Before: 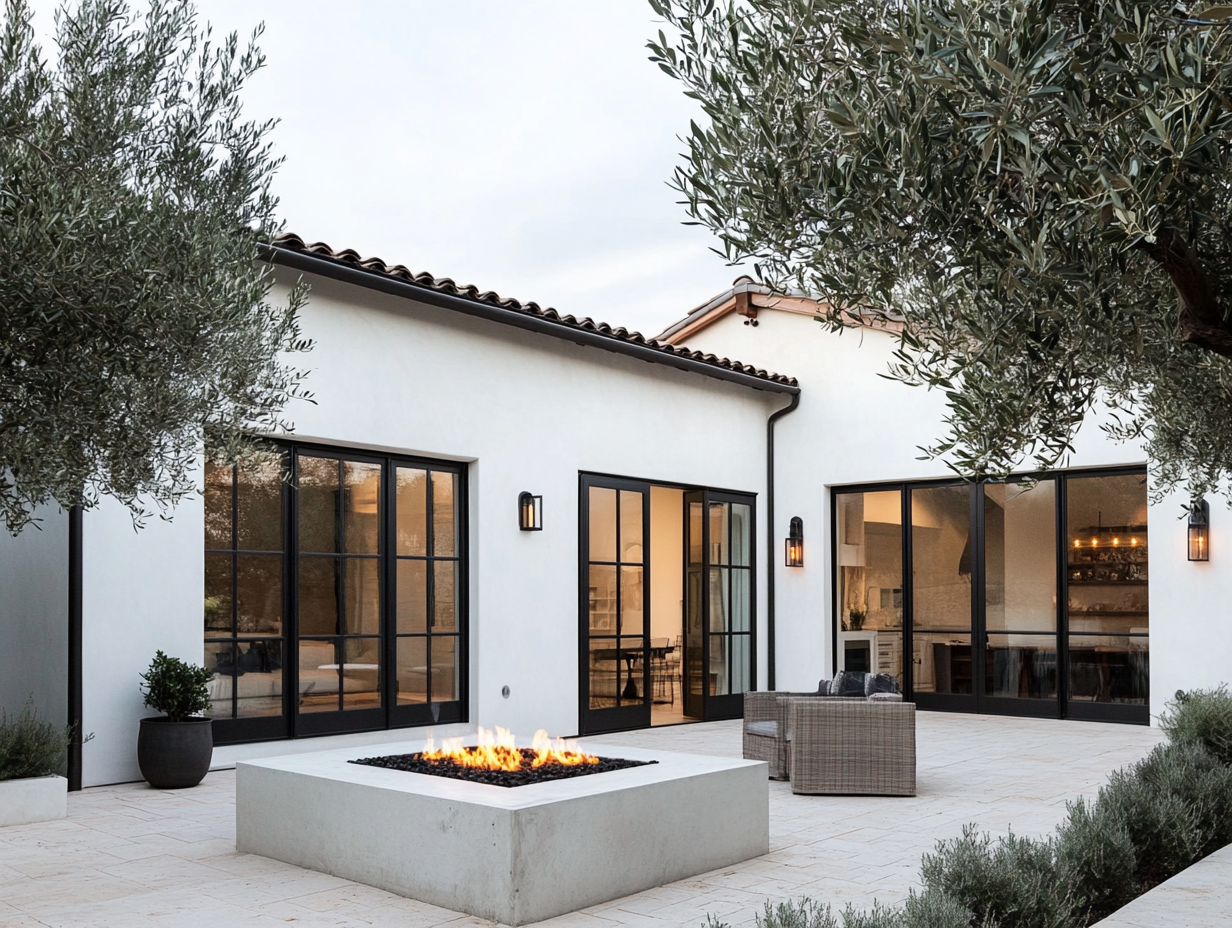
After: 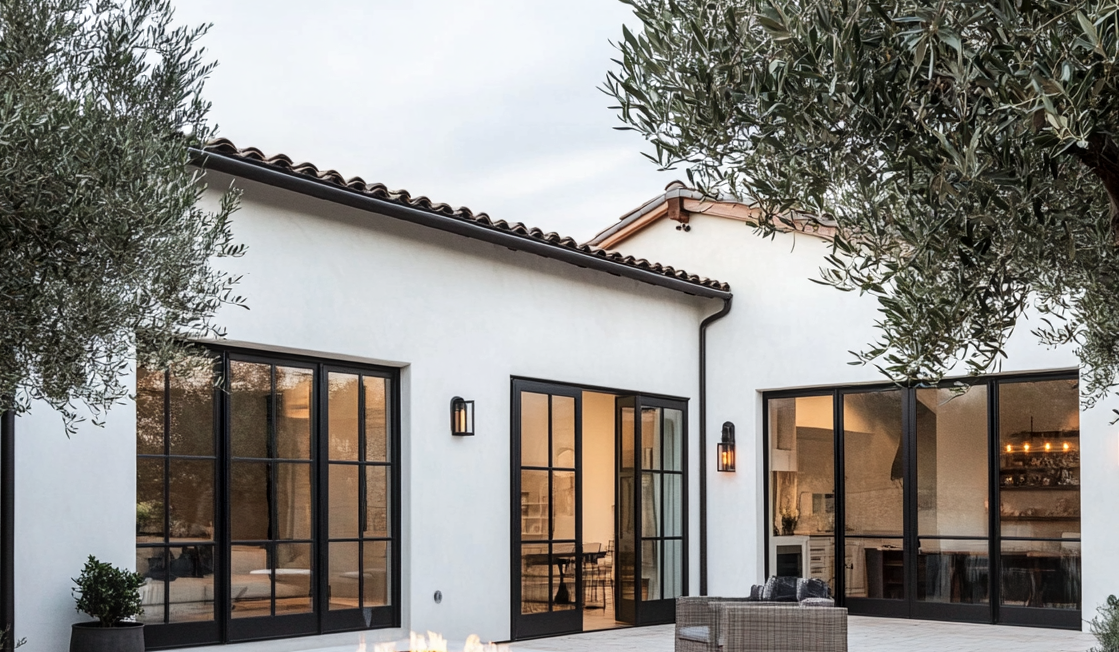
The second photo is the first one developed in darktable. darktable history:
local contrast: on, module defaults
tone equalizer: on, module defaults
crop: left 5.596%, top 10.314%, right 3.534%, bottom 19.395%
